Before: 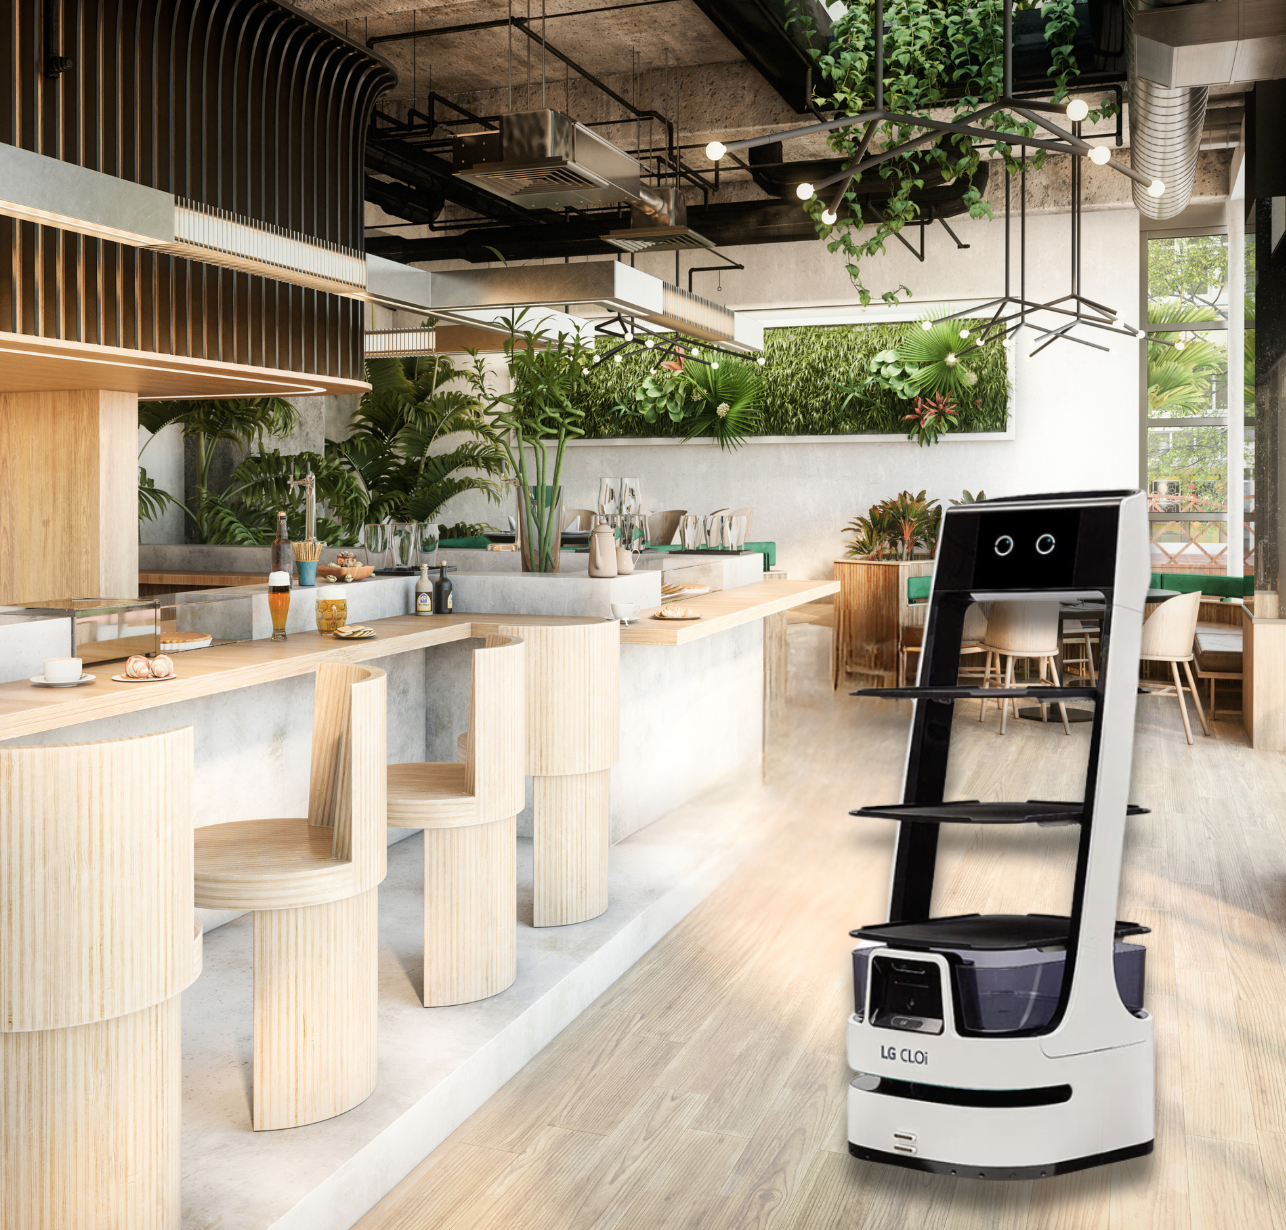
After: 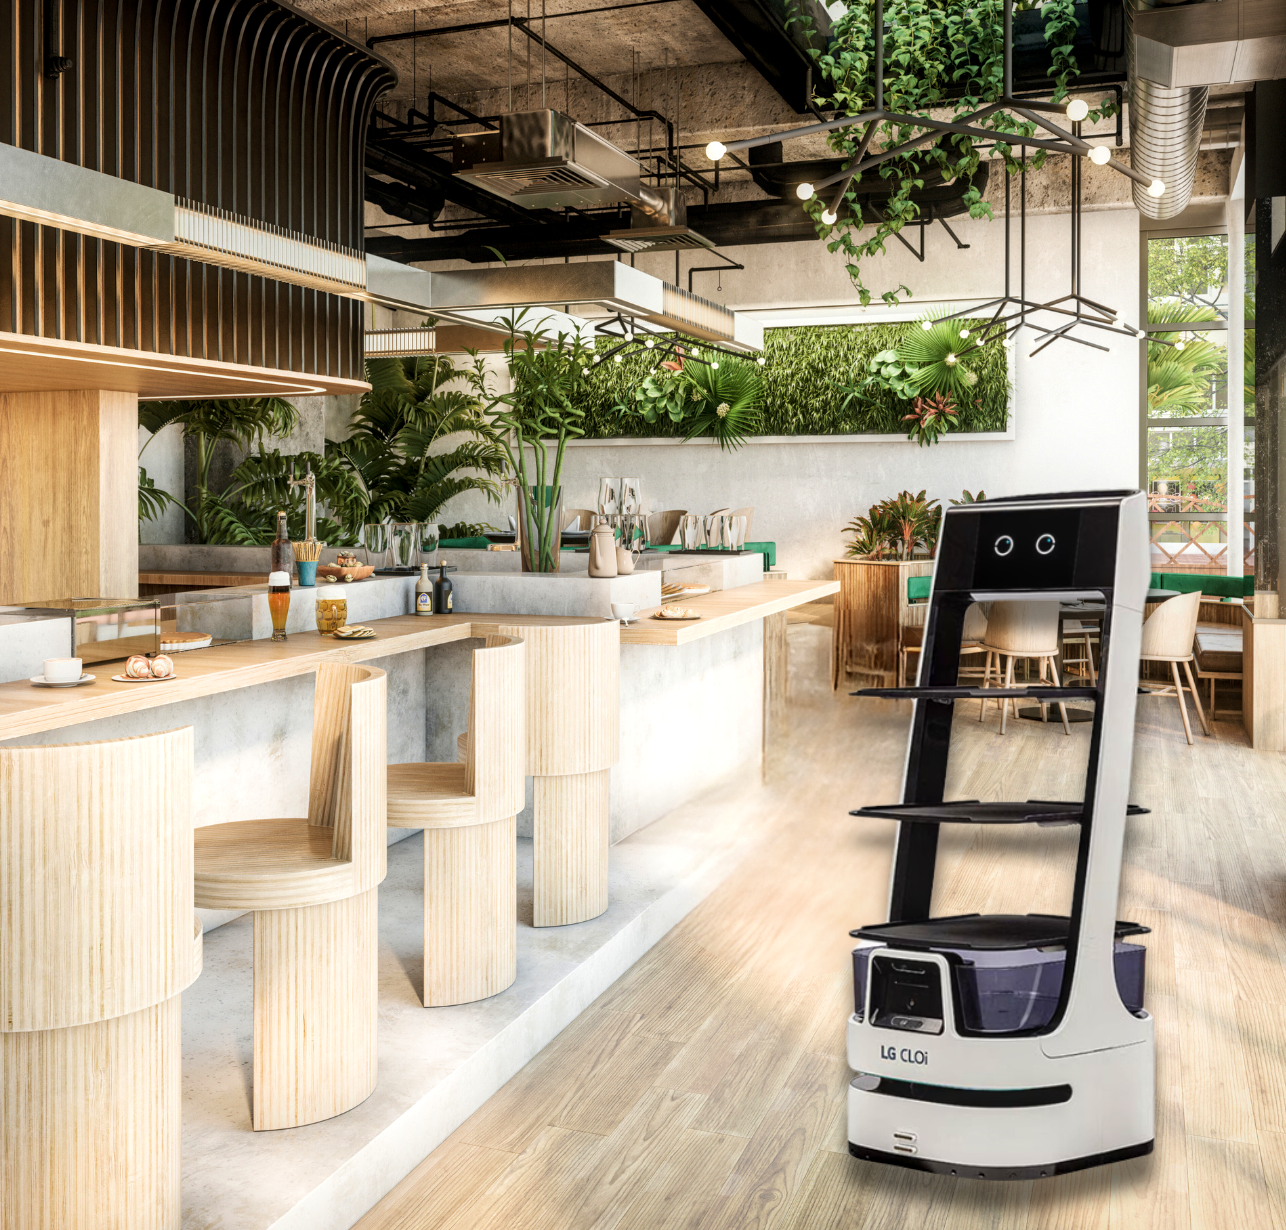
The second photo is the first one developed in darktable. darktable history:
velvia: on, module defaults
exposure: compensate highlight preservation false
local contrast: detail 130%
